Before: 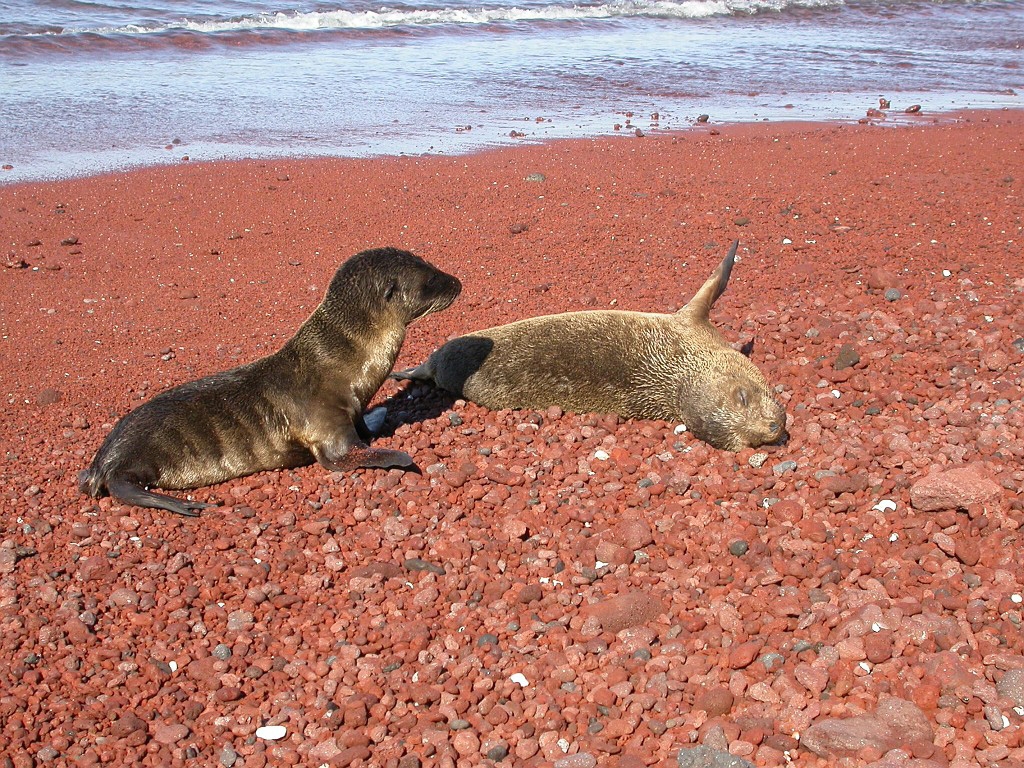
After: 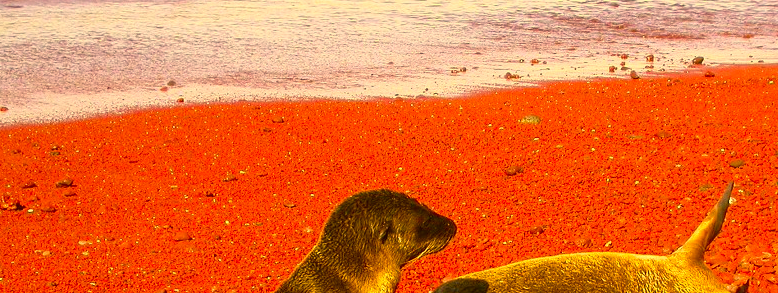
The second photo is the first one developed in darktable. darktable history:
color correction: highlights a* 10.4, highlights b* 30.16, shadows a* 2.66, shadows b* 16.97, saturation 1.72
exposure: exposure 0.134 EV, compensate highlight preservation false
crop: left 0.582%, top 7.639%, right 23.365%, bottom 54.104%
